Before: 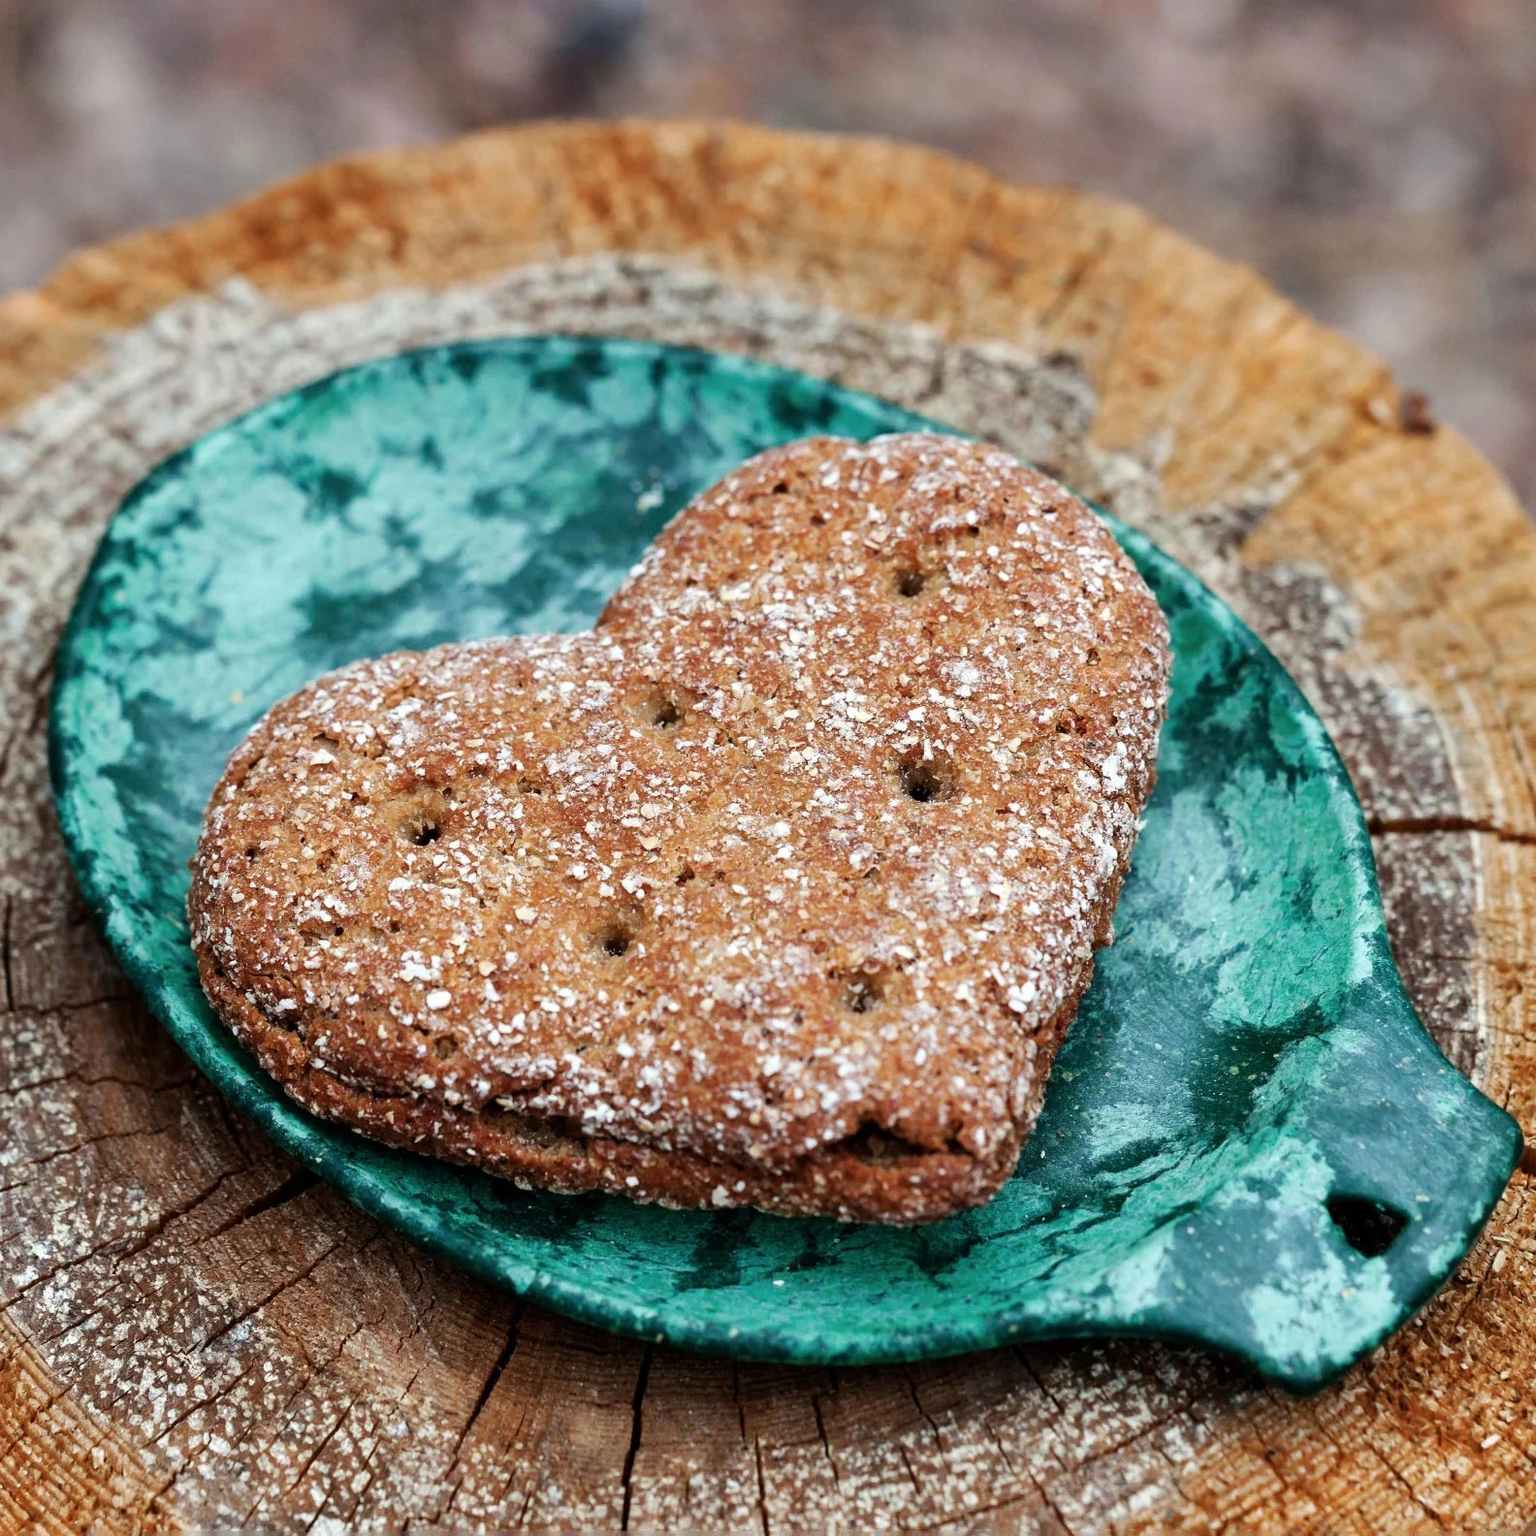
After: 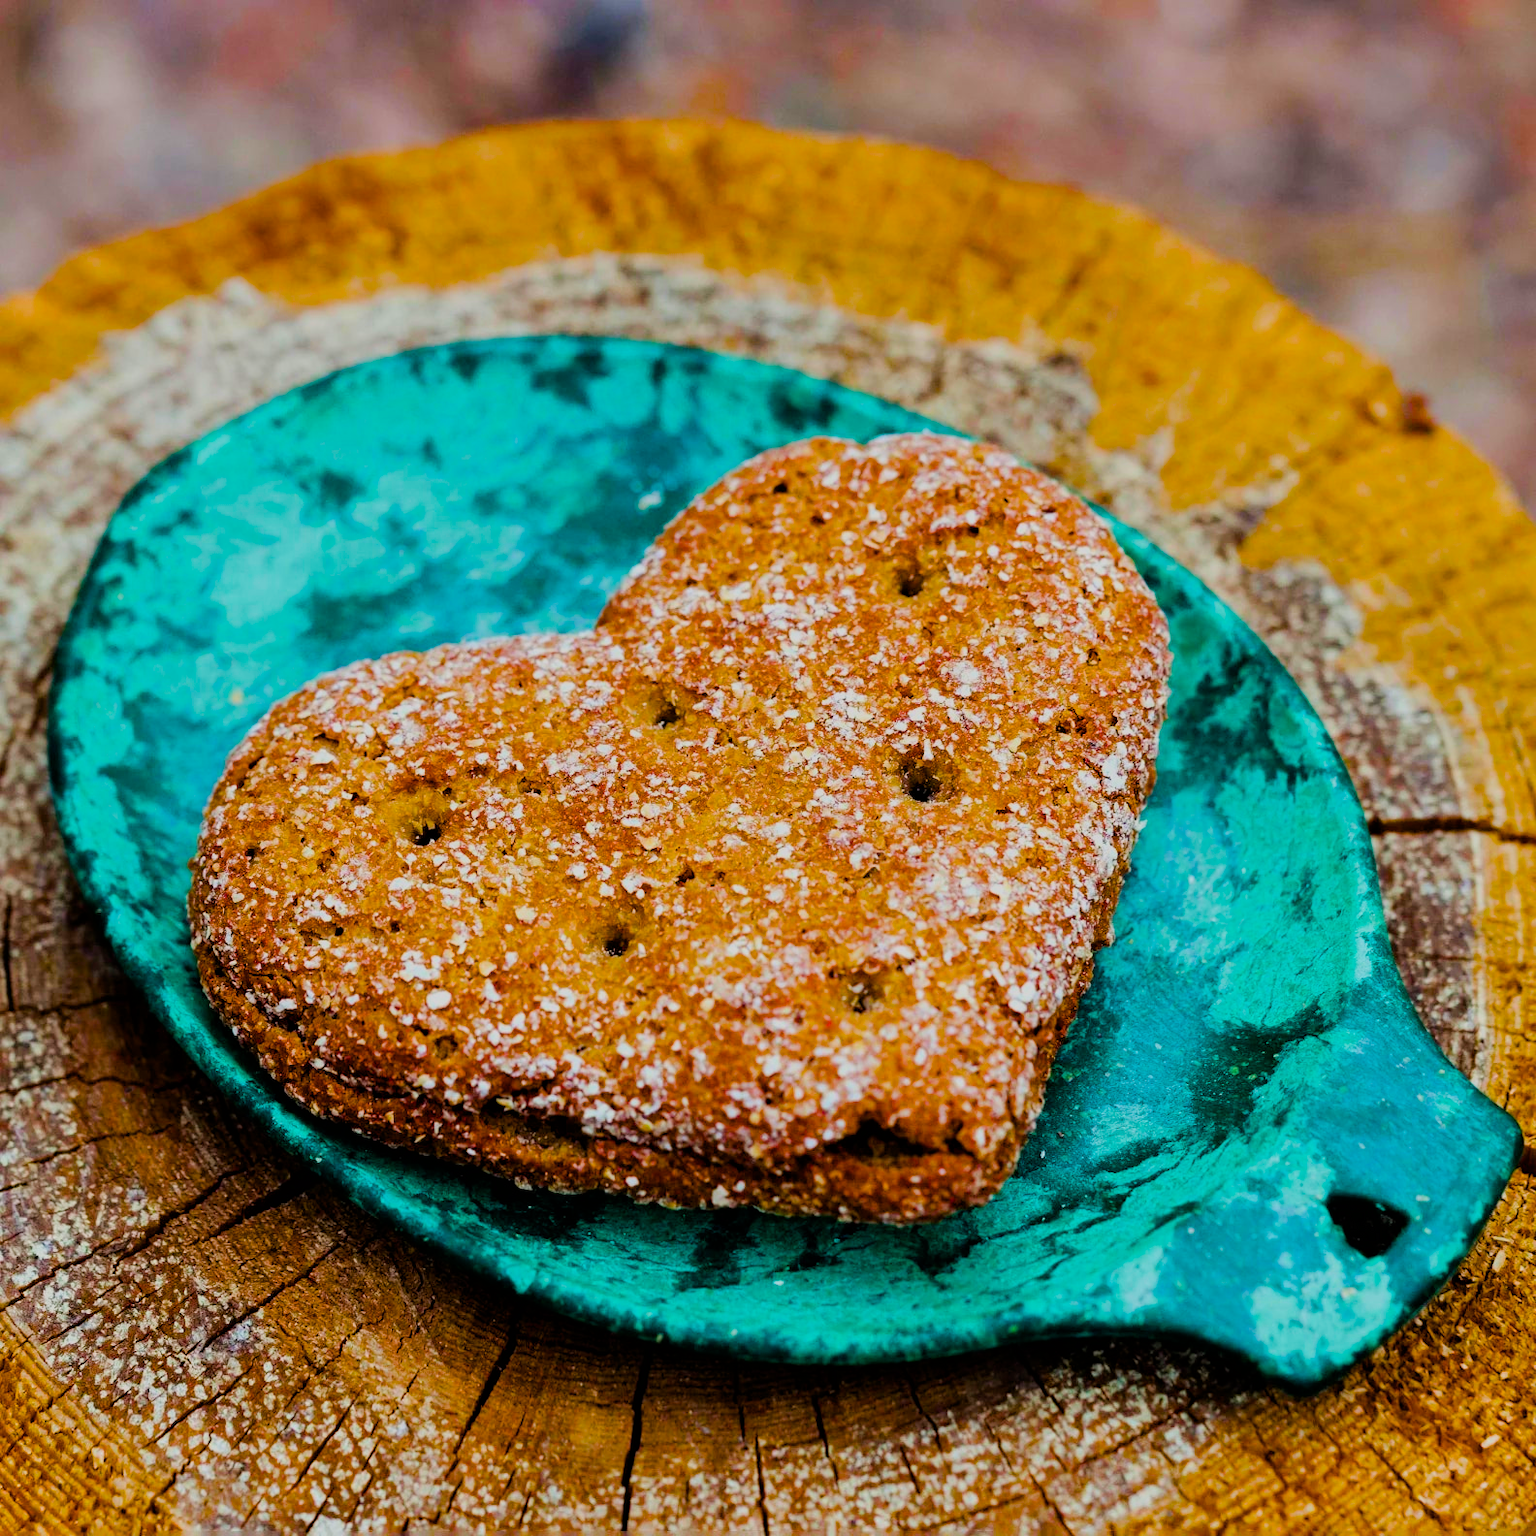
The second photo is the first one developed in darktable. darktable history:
filmic rgb: black relative exposure -7.65 EV, white relative exposure 4.56 EV, threshold 5.94 EV, hardness 3.61, enable highlight reconstruction true
color balance rgb: perceptual saturation grading › global saturation 65.527%, perceptual saturation grading › highlights 59.872%, perceptual saturation grading › mid-tones 49.993%, perceptual saturation grading › shadows 50.249%, global vibrance 14.466%
